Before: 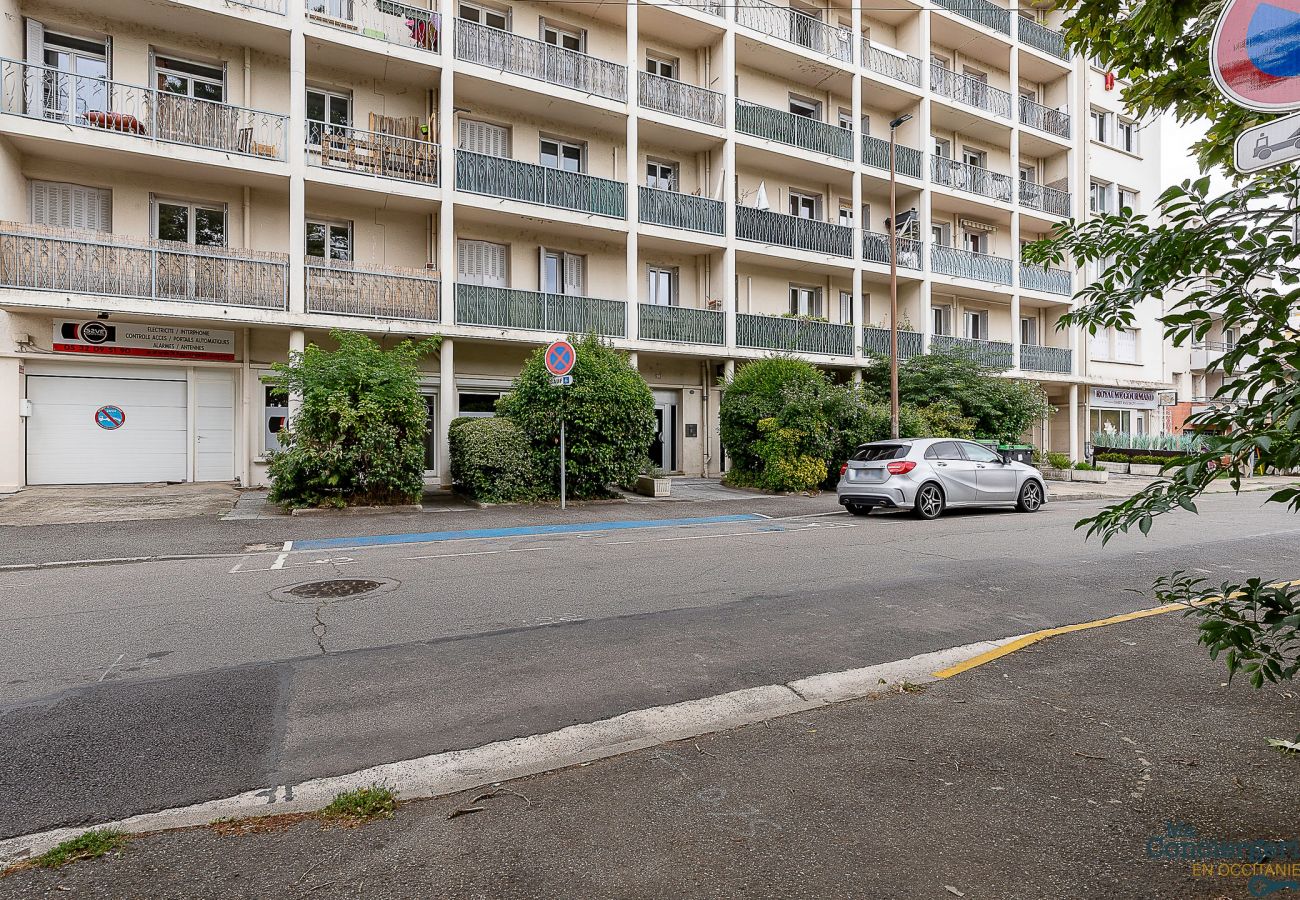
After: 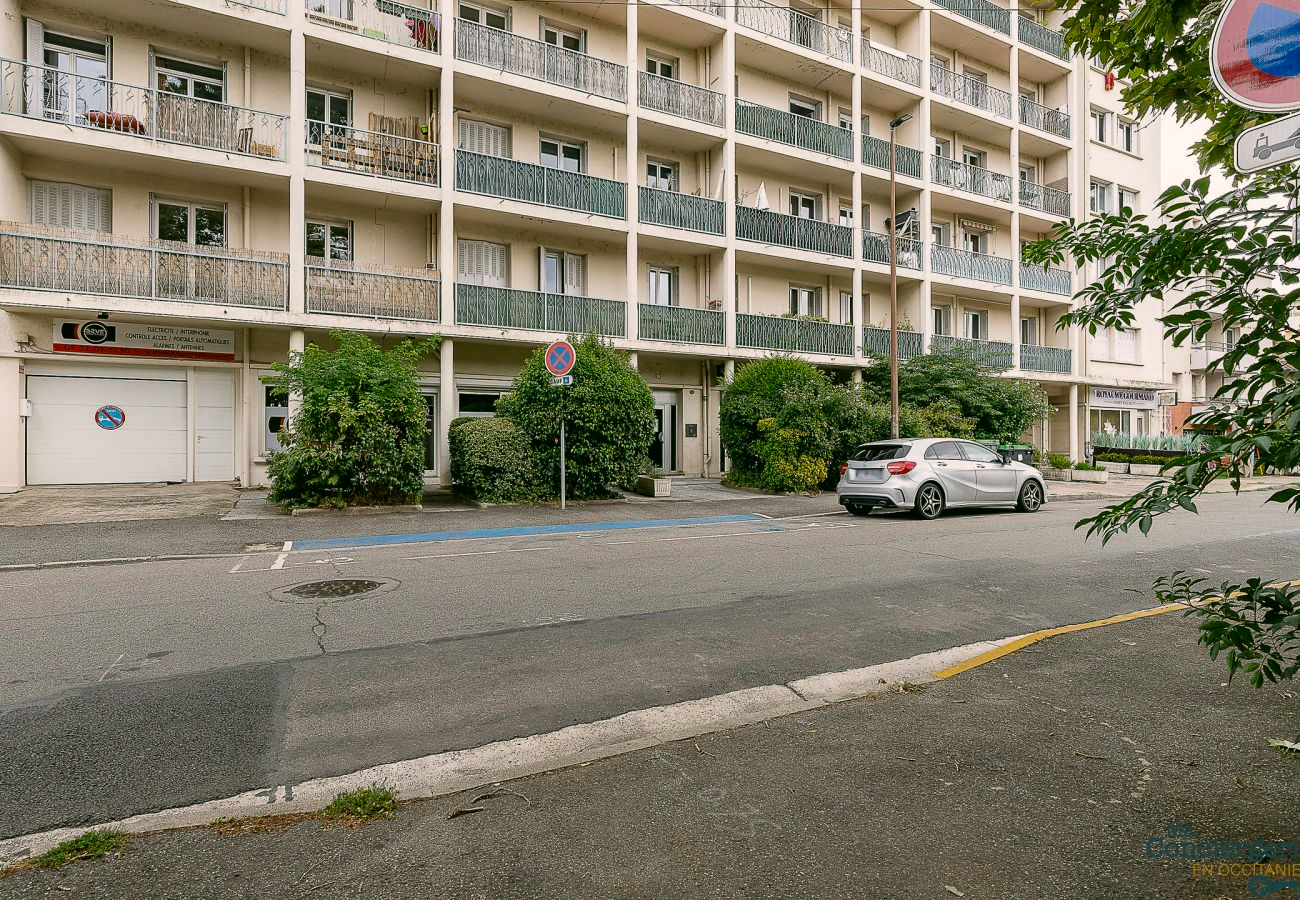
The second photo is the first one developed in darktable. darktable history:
color zones: curves: ch0 [(0, 0.444) (0.143, 0.442) (0.286, 0.441) (0.429, 0.441) (0.571, 0.441) (0.714, 0.441) (0.857, 0.442) (1, 0.444)]
color correction: highlights a* 4.02, highlights b* 4.98, shadows a* -7.55, shadows b* 4.98
